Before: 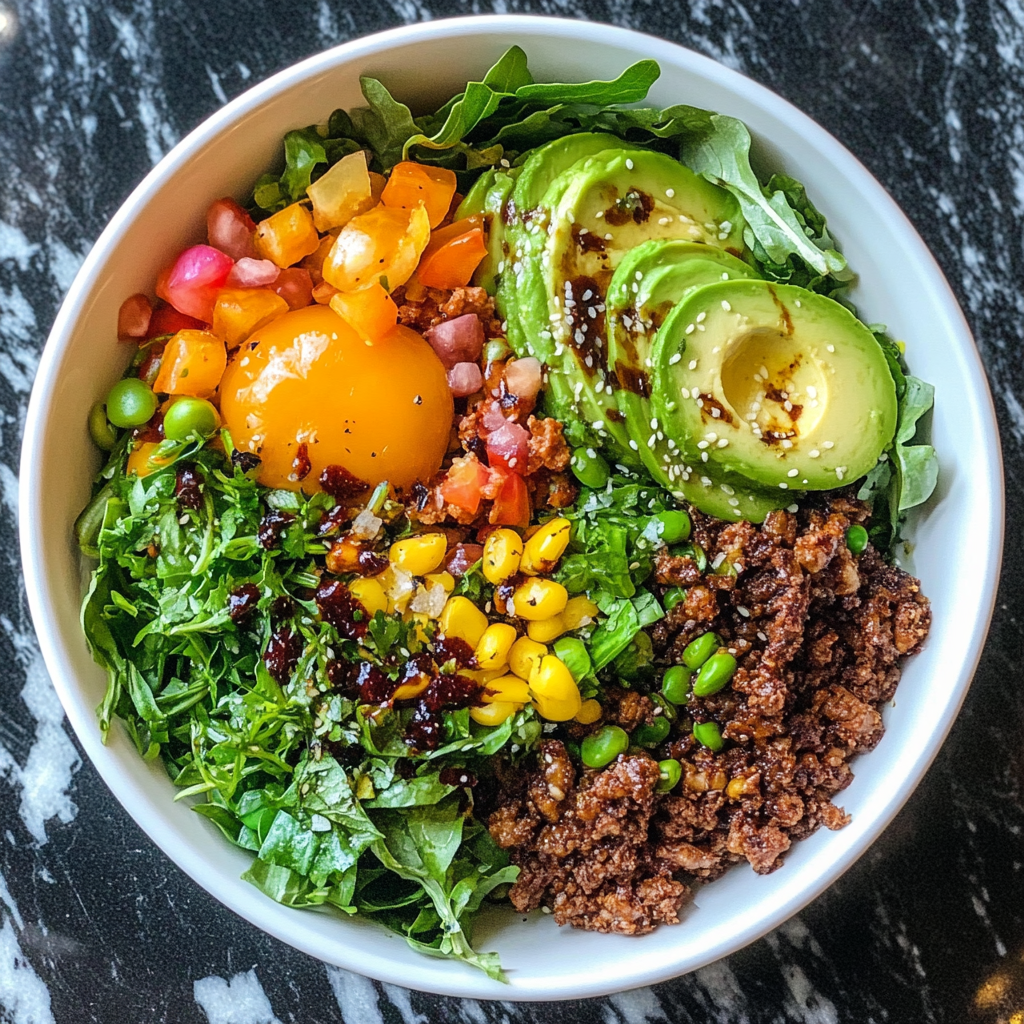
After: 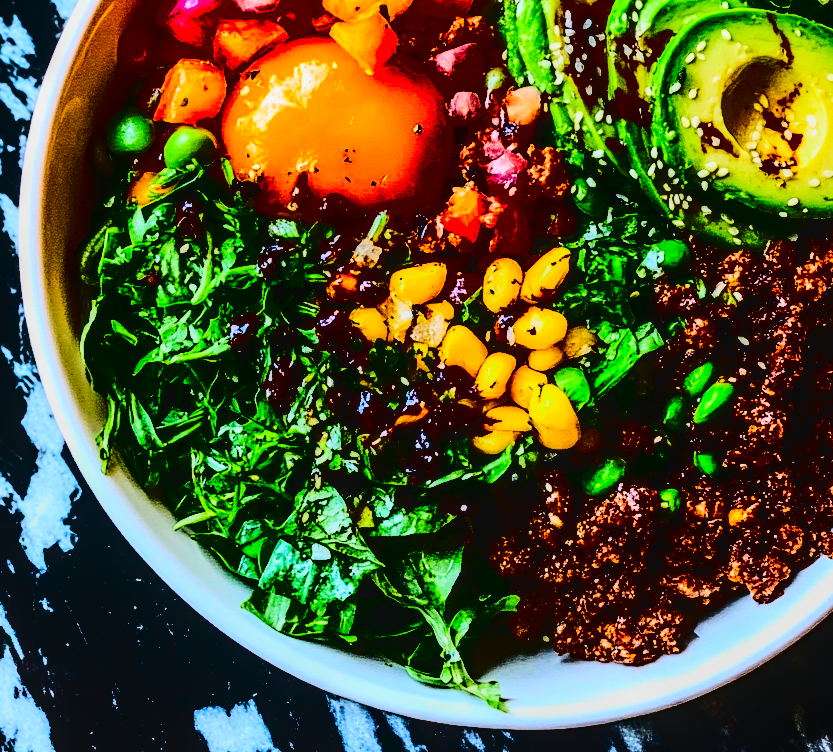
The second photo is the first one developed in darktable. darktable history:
contrast brightness saturation: contrast 0.765, brightness -0.992, saturation 0.985
exposure: exposure -0.236 EV, compensate highlight preservation false
local contrast: on, module defaults
crop: top 26.562%, right 17.976%
tone curve: curves: ch0 [(0, 0) (0.003, 0.002) (0.011, 0.007) (0.025, 0.014) (0.044, 0.023) (0.069, 0.033) (0.1, 0.052) (0.136, 0.081) (0.177, 0.134) (0.224, 0.205) (0.277, 0.296) (0.335, 0.401) (0.399, 0.501) (0.468, 0.589) (0.543, 0.658) (0.623, 0.738) (0.709, 0.804) (0.801, 0.871) (0.898, 0.93) (1, 1)], color space Lab, linked channels, preserve colors none
color correction: highlights b* -0.052
shadows and highlights: low approximation 0.01, soften with gaussian
